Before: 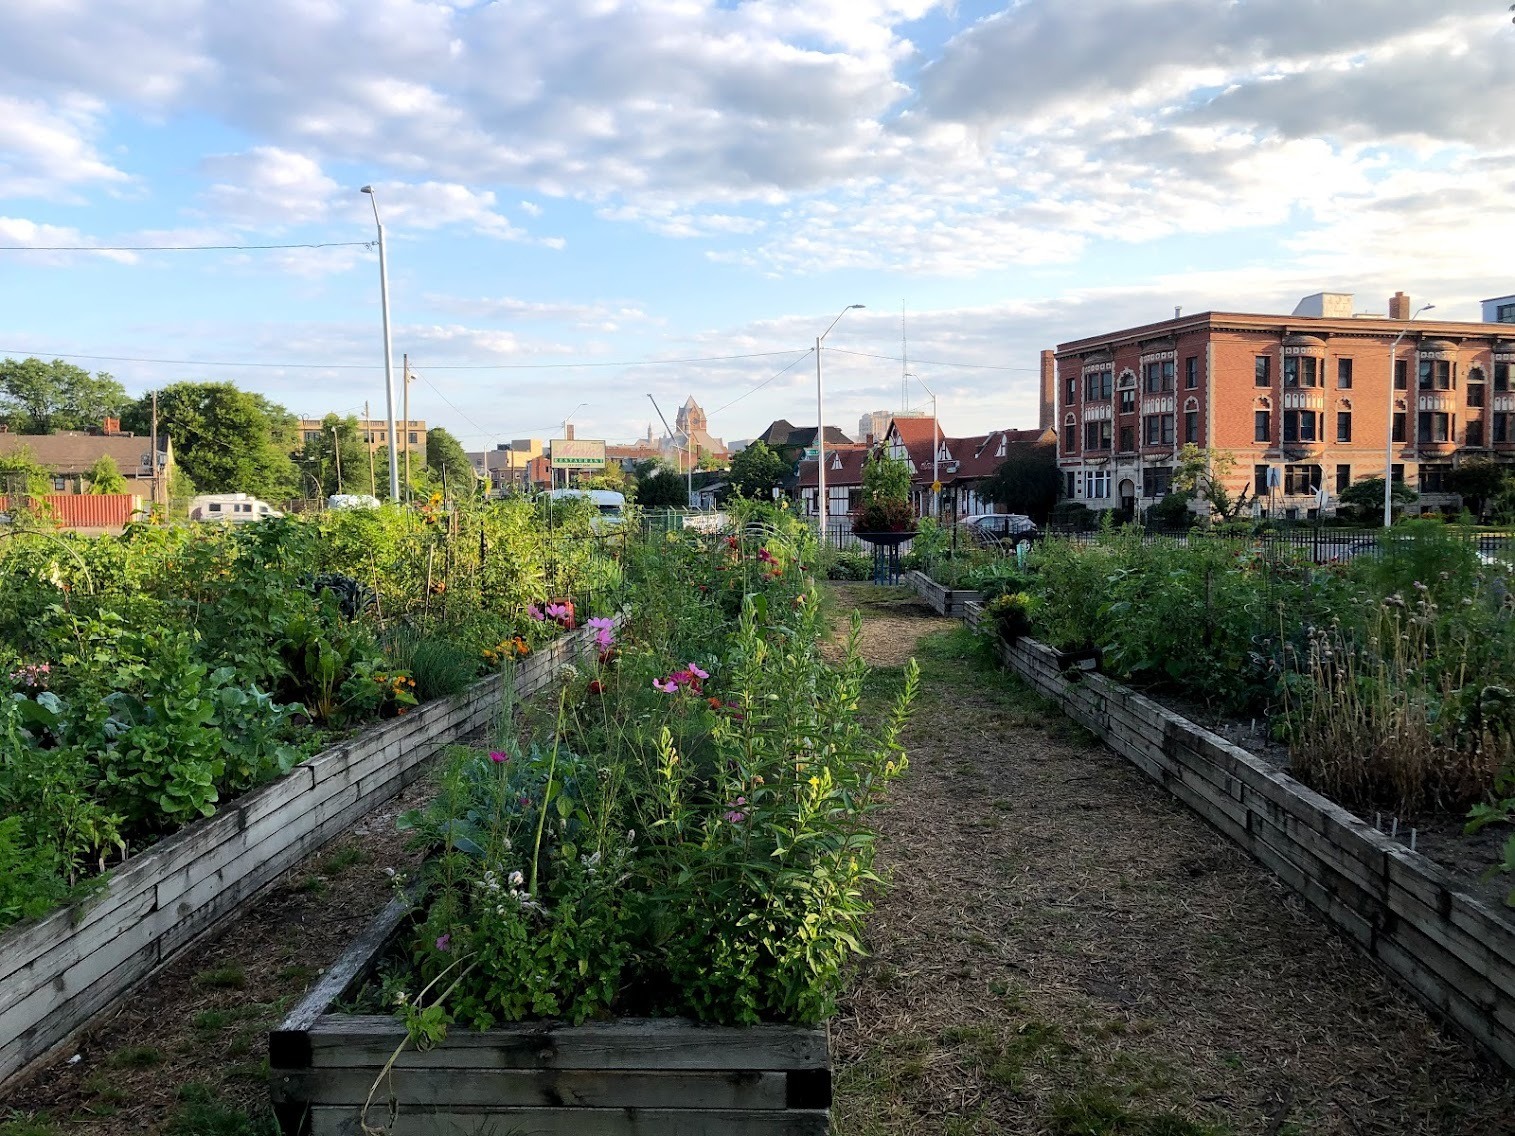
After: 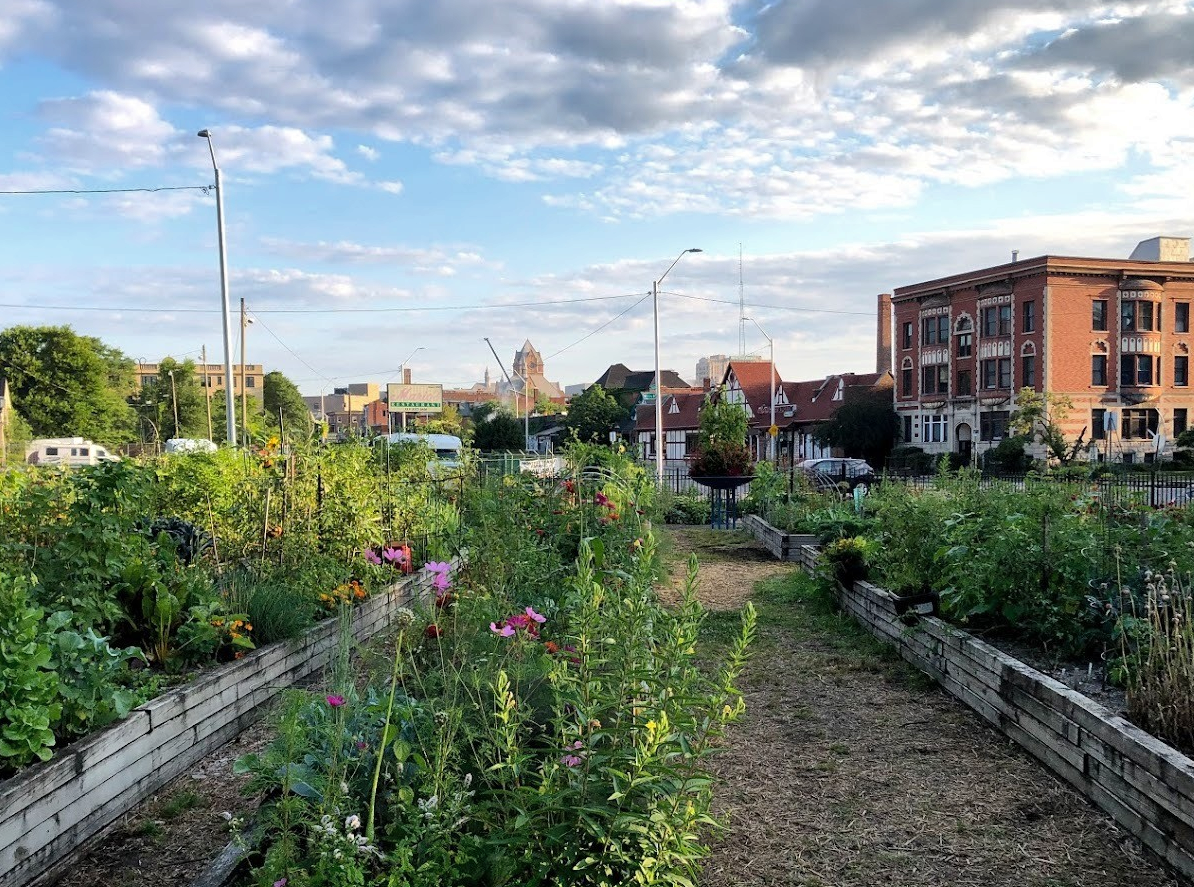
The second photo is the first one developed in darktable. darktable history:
shadows and highlights: soften with gaussian
tone equalizer: on, module defaults
crop and rotate: left 10.77%, top 5.1%, right 10.41%, bottom 16.76%
